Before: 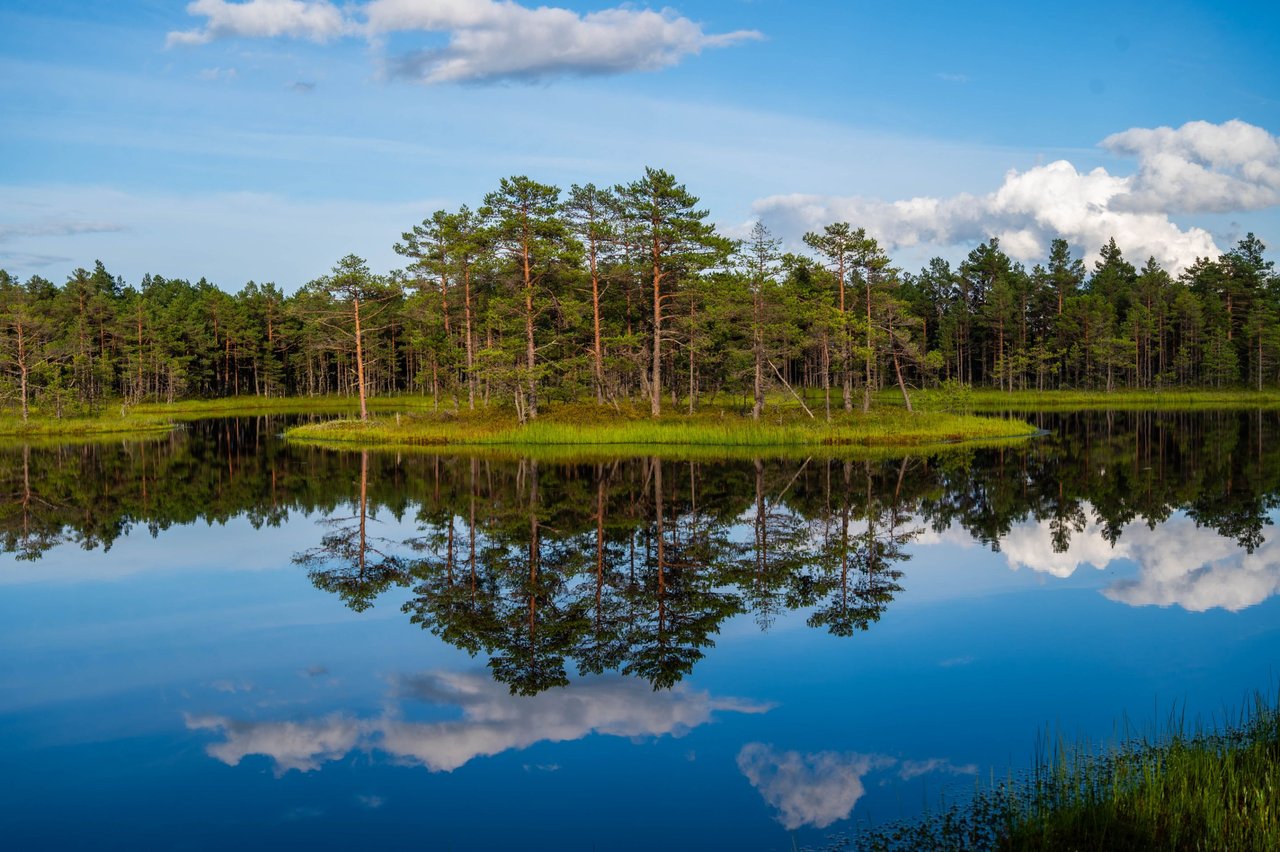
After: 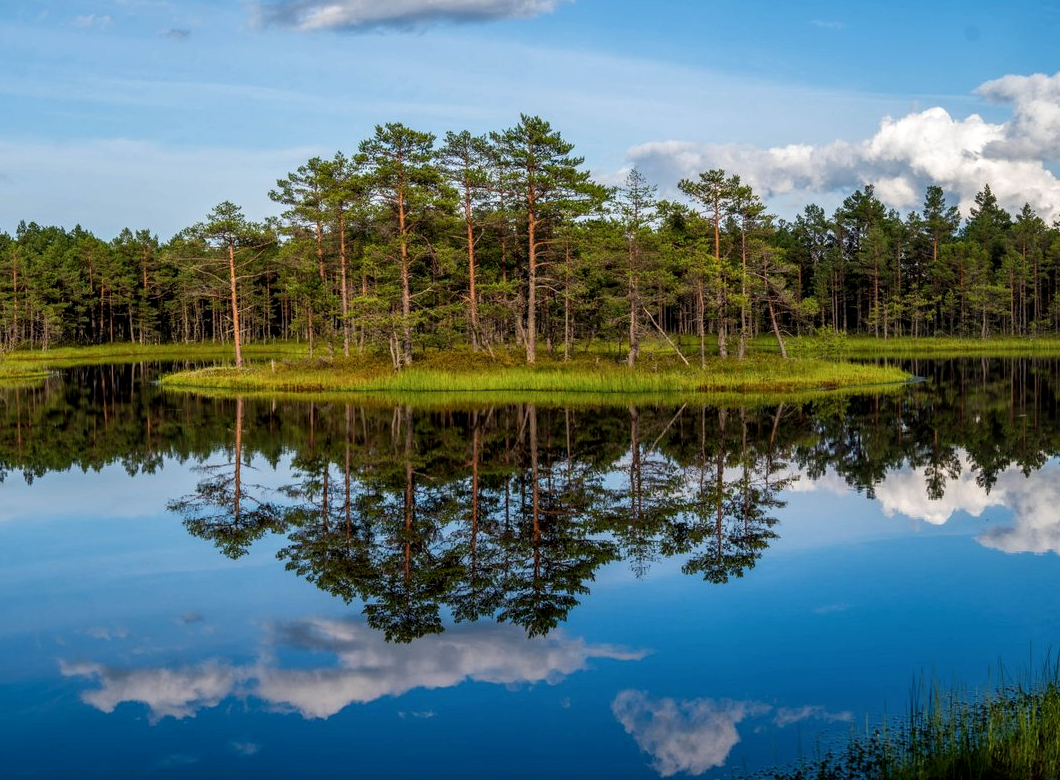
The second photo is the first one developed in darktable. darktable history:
crop: left 9.807%, top 6.259%, right 7.334%, bottom 2.177%
local contrast: on, module defaults
